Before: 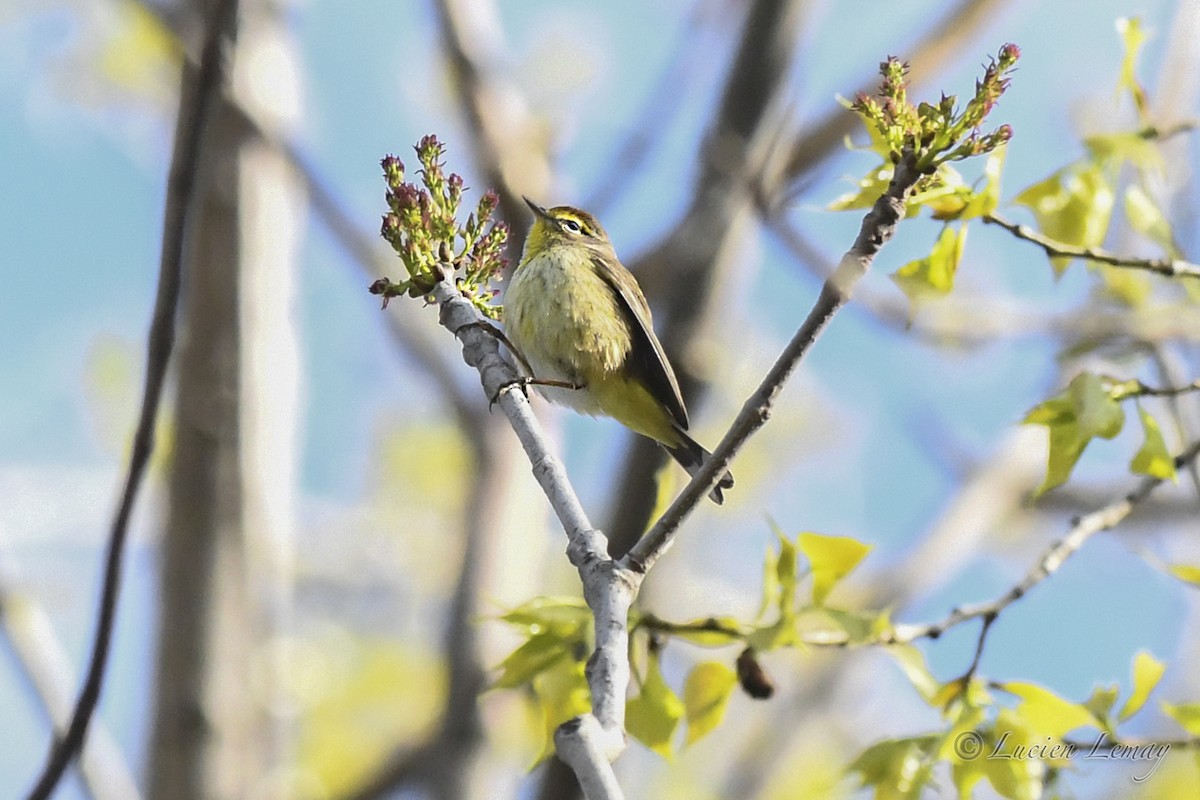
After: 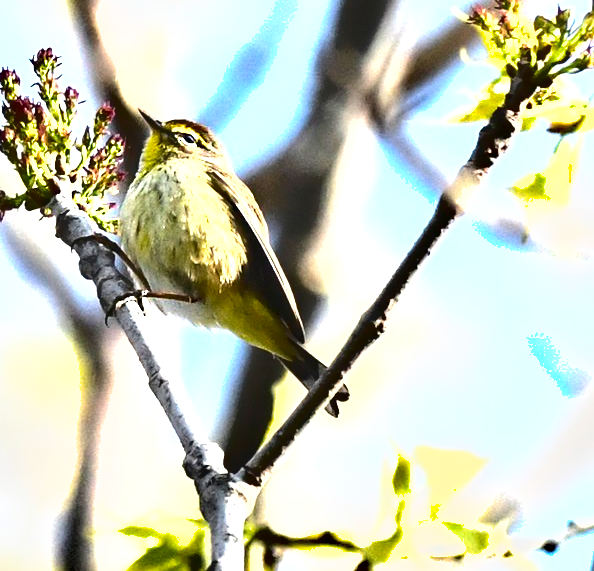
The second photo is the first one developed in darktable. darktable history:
shadows and highlights: soften with gaussian
crop: left 32.075%, top 10.976%, right 18.355%, bottom 17.596%
exposure: black level correction 0, exposure 1.2 EV, compensate exposure bias true, compensate highlight preservation false
levels: levels [0, 0.492, 0.984]
